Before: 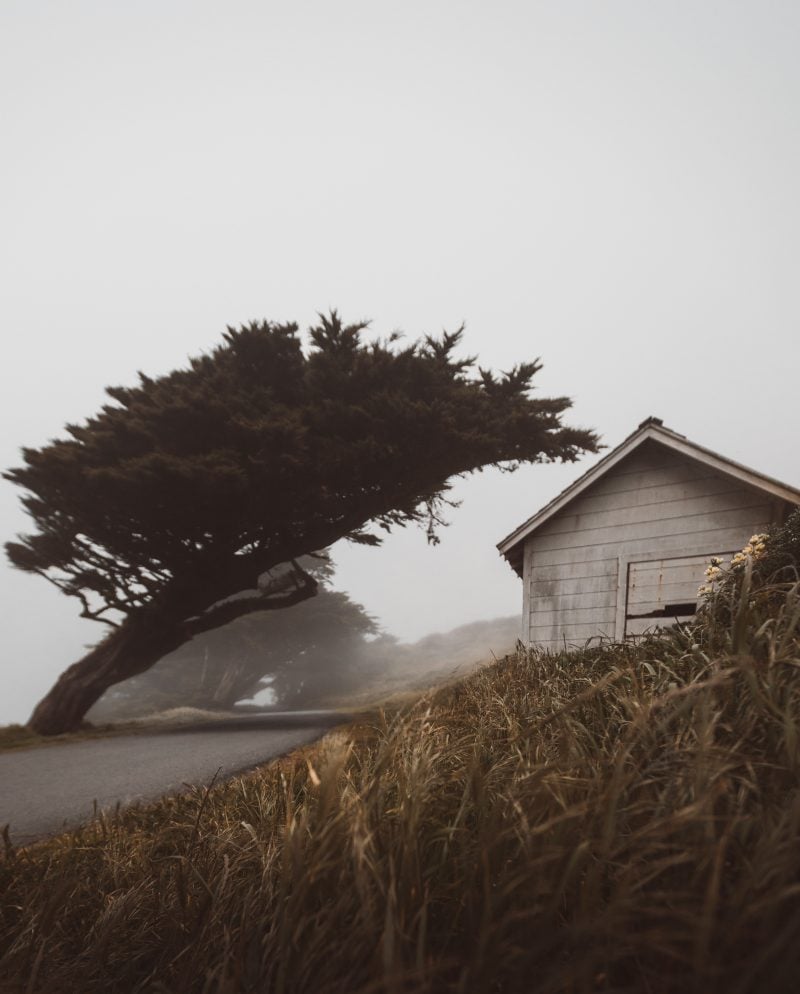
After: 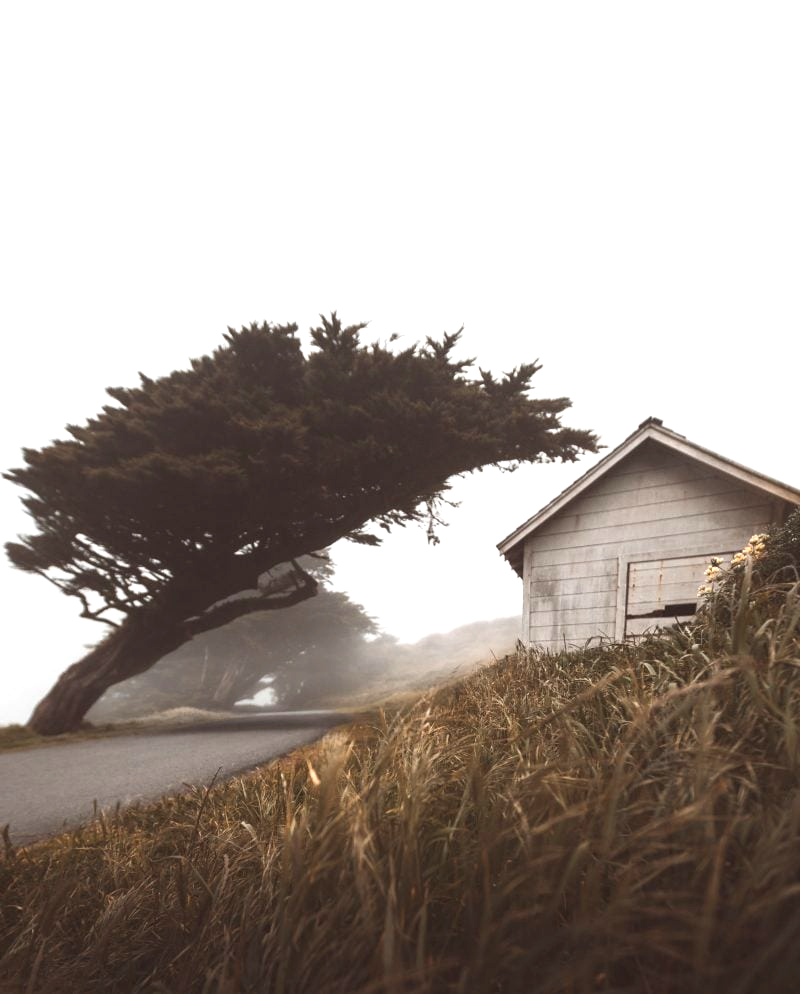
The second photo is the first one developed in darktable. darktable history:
exposure: exposure 0.943 EV, compensate highlight preservation false
local contrast: mode bilateral grid, contrast 100, coarseness 100, detail 94%, midtone range 0.2
